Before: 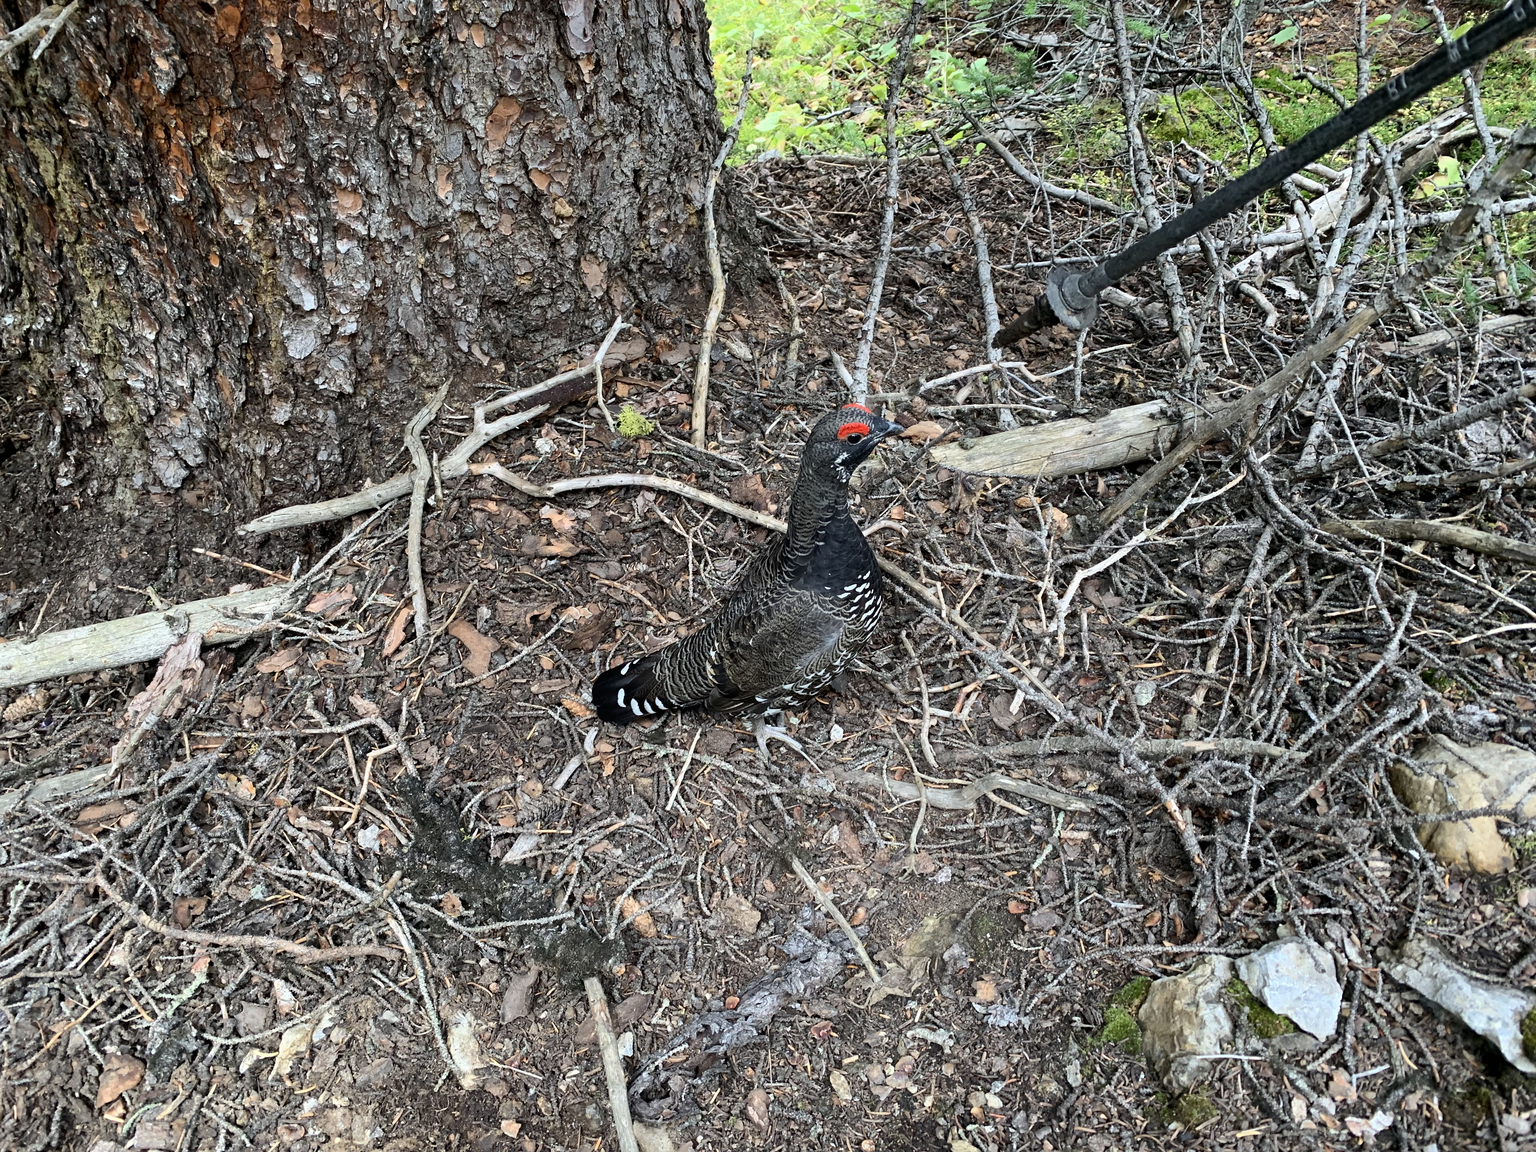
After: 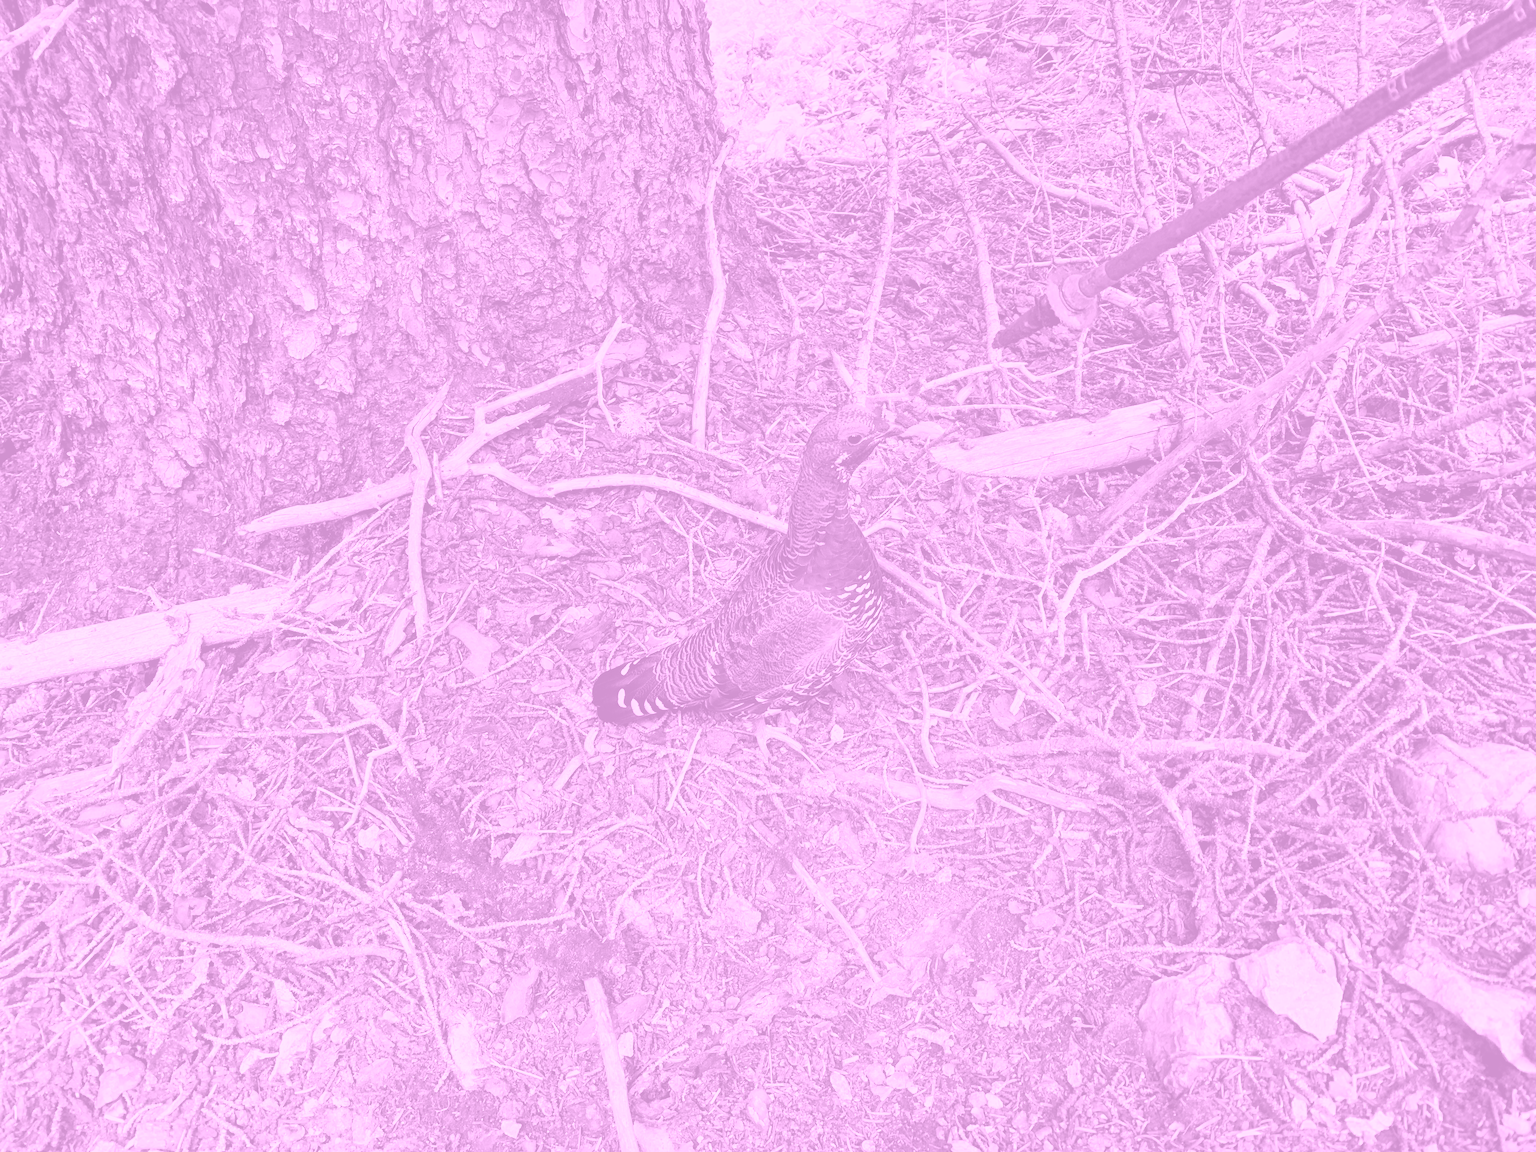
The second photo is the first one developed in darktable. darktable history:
colorize: hue 331.2°, saturation 75%, source mix 30.28%, lightness 70.52%, version 1
shadows and highlights: soften with gaussian
